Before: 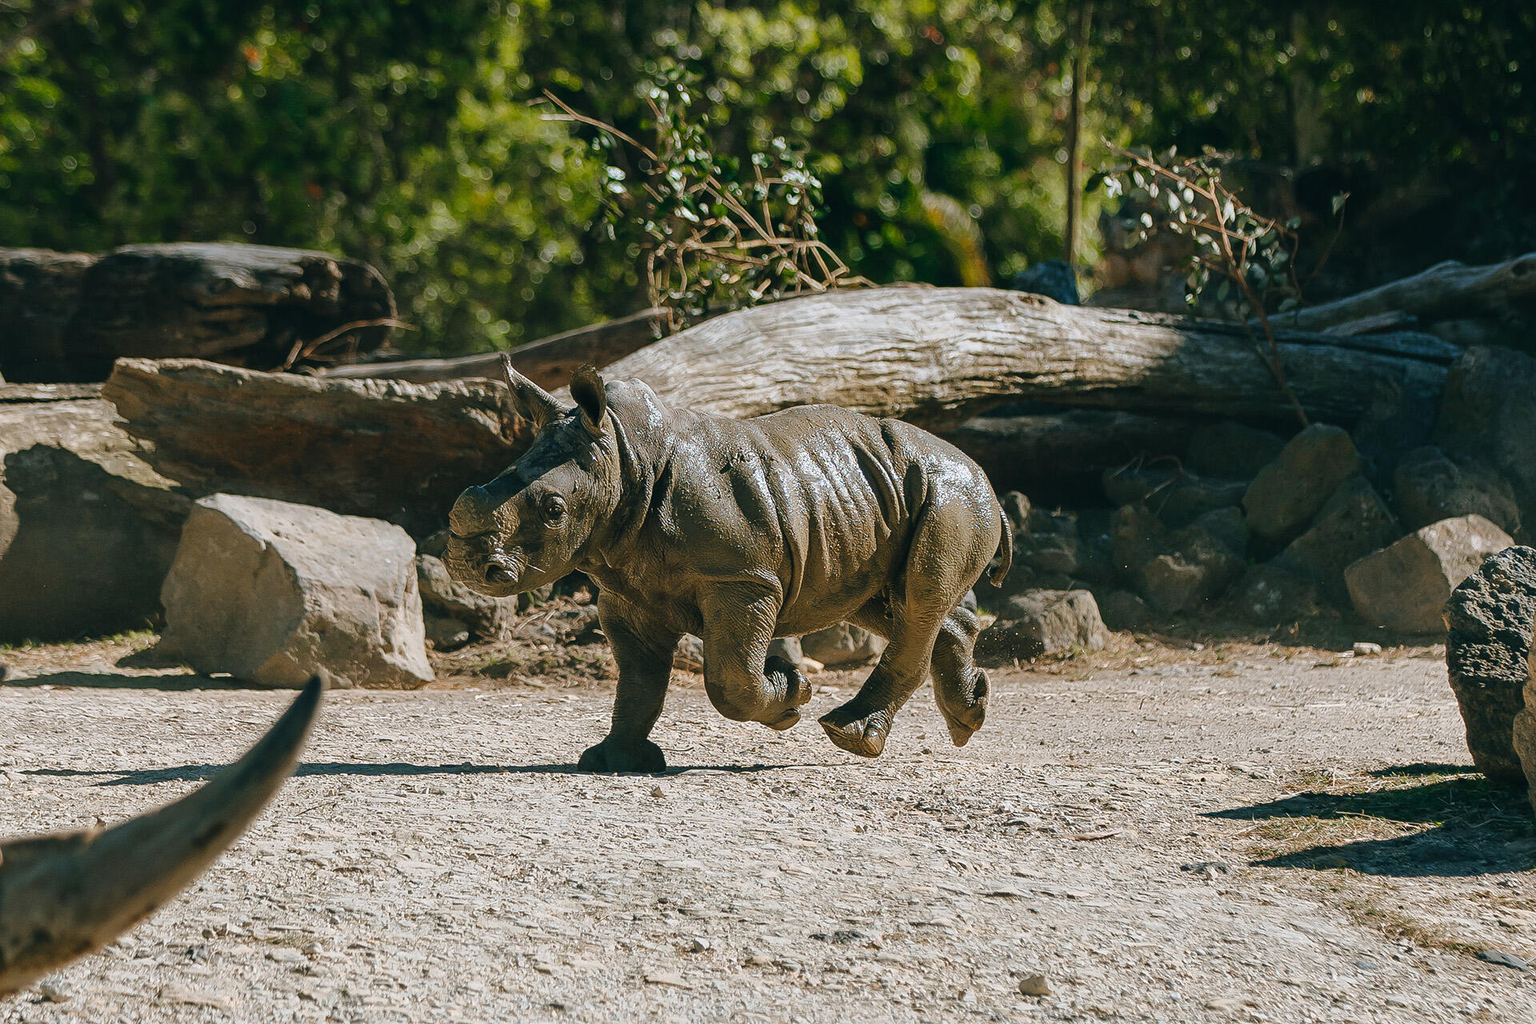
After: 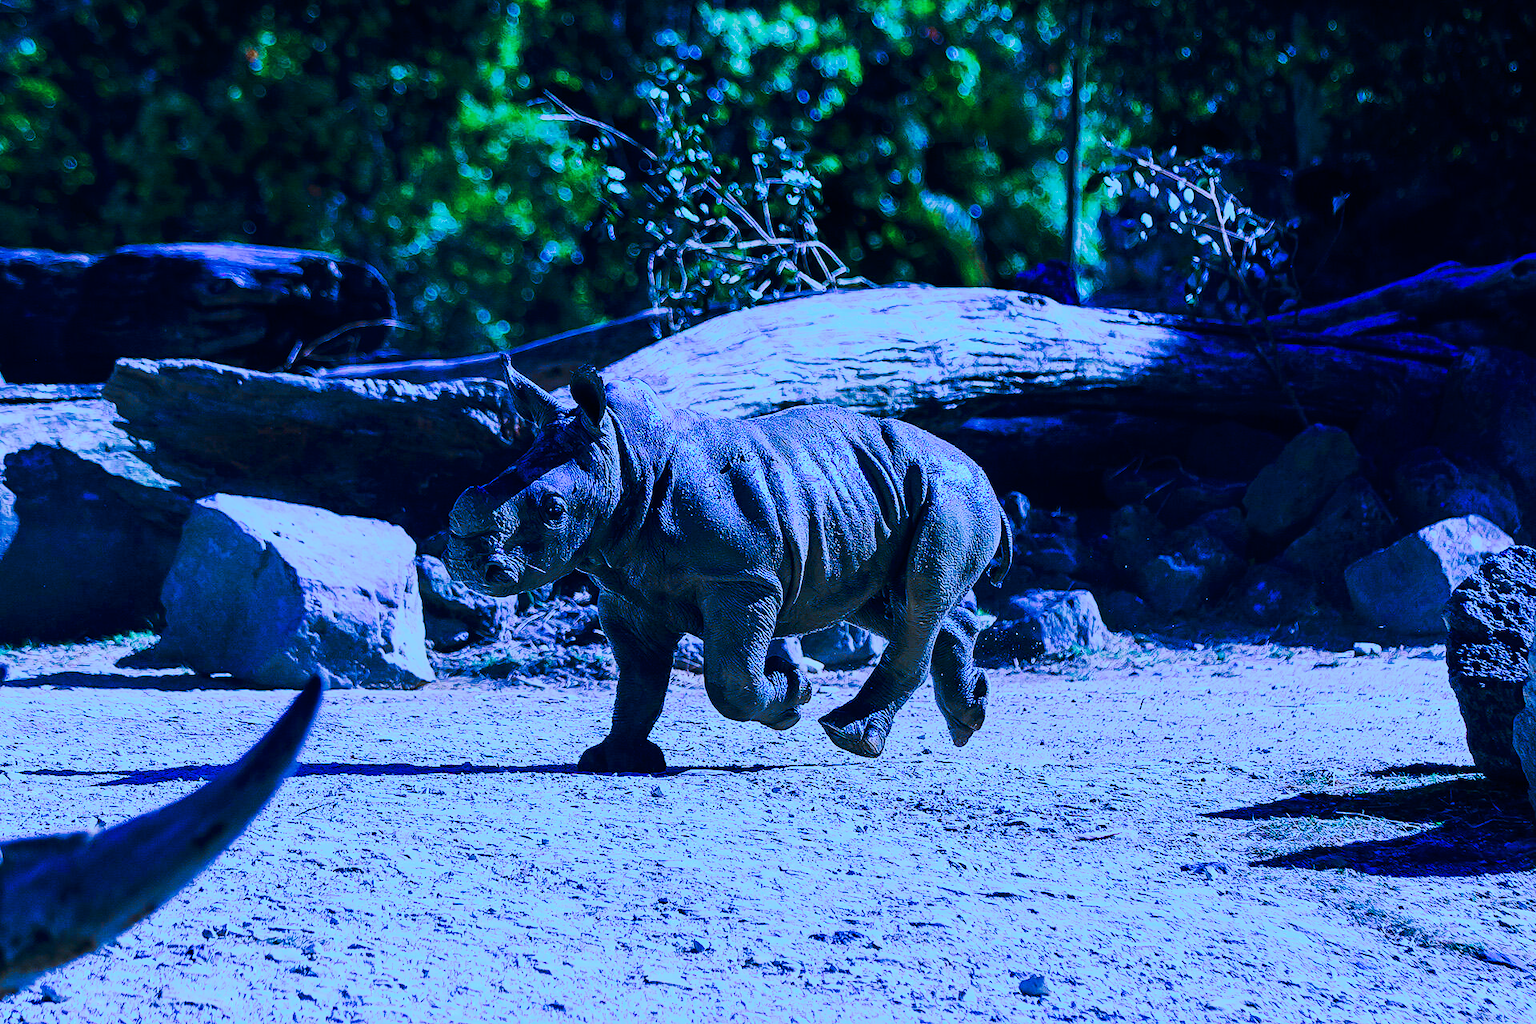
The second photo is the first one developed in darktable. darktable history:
levels: levels [0, 0.498, 1]
color balance rgb: perceptual saturation grading › global saturation 20%, perceptual saturation grading › highlights -25%, perceptual saturation grading › shadows 25%
tone curve: curves: ch0 [(0, 0) (0.003, 0.002) (0.011, 0.004) (0.025, 0.005) (0.044, 0.009) (0.069, 0.013) (0.1, 0.017) (0.136, 0.036) (0.177, 0.066) (0.224, 0.102) (0.277, 0.143) (0.335, 0.197) (0.399, 0.268) (0.468, 0.389) (0.543, 0.549) (0.623, 0.714) (0.709, 0.801) (0.801, 0.854) (0.898, 0.9) (1, 1)], preserve colors none
color calibration: output R [0.948, 0.091, -0.04, 0], output G [-0.3, 1.384, -0.085, 0], output B [-0.108, 0.061, 1.08, 0], illuminant as shot in camera, x 0.484, y 0.43, temperature 2405.29 K
